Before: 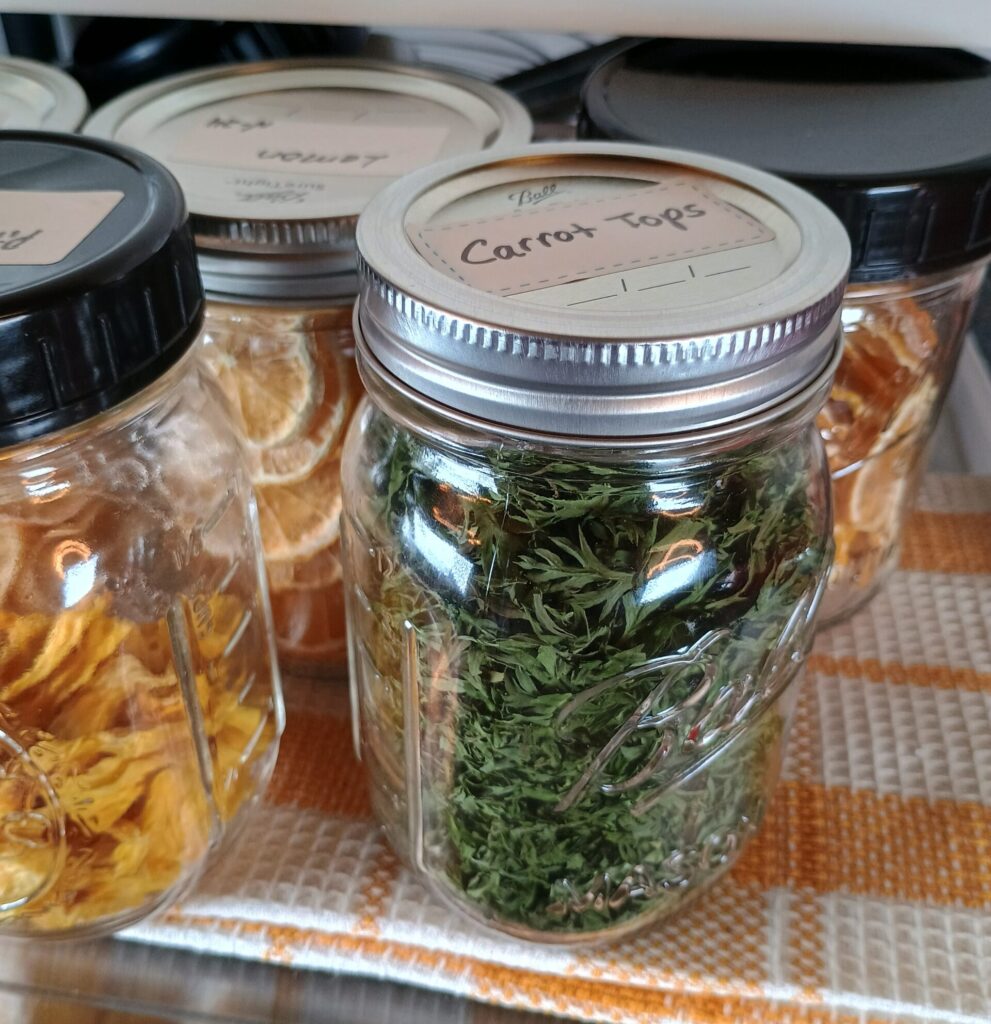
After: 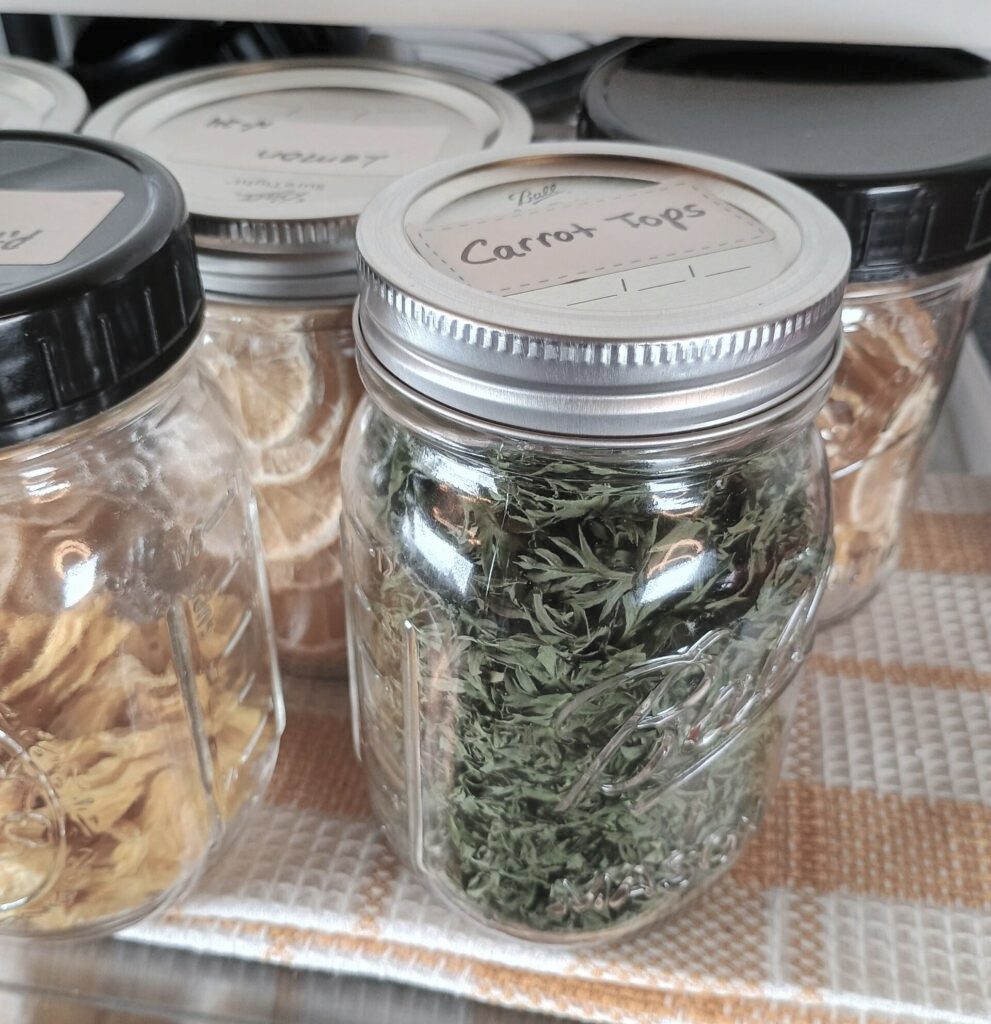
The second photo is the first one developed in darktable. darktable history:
contrast brightness saturation: brightness 0.184, saturation -0.517
